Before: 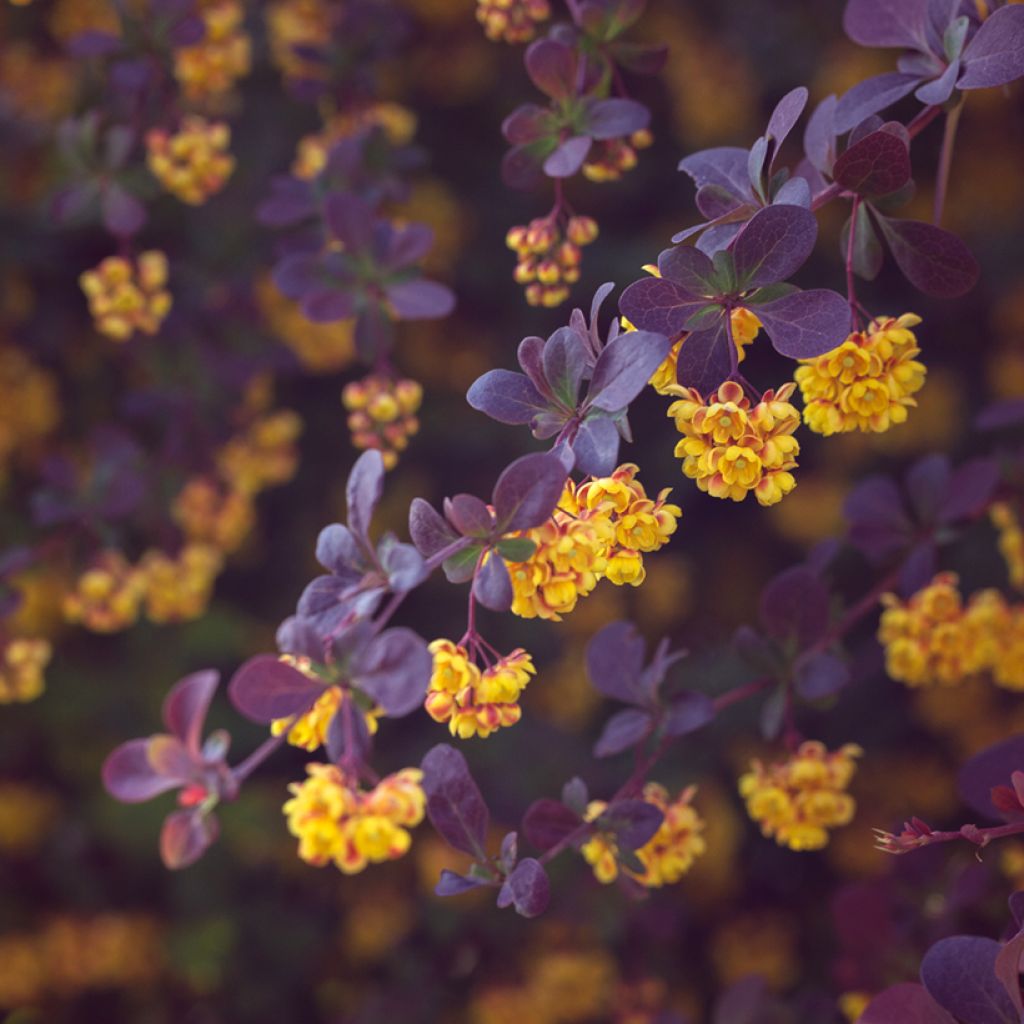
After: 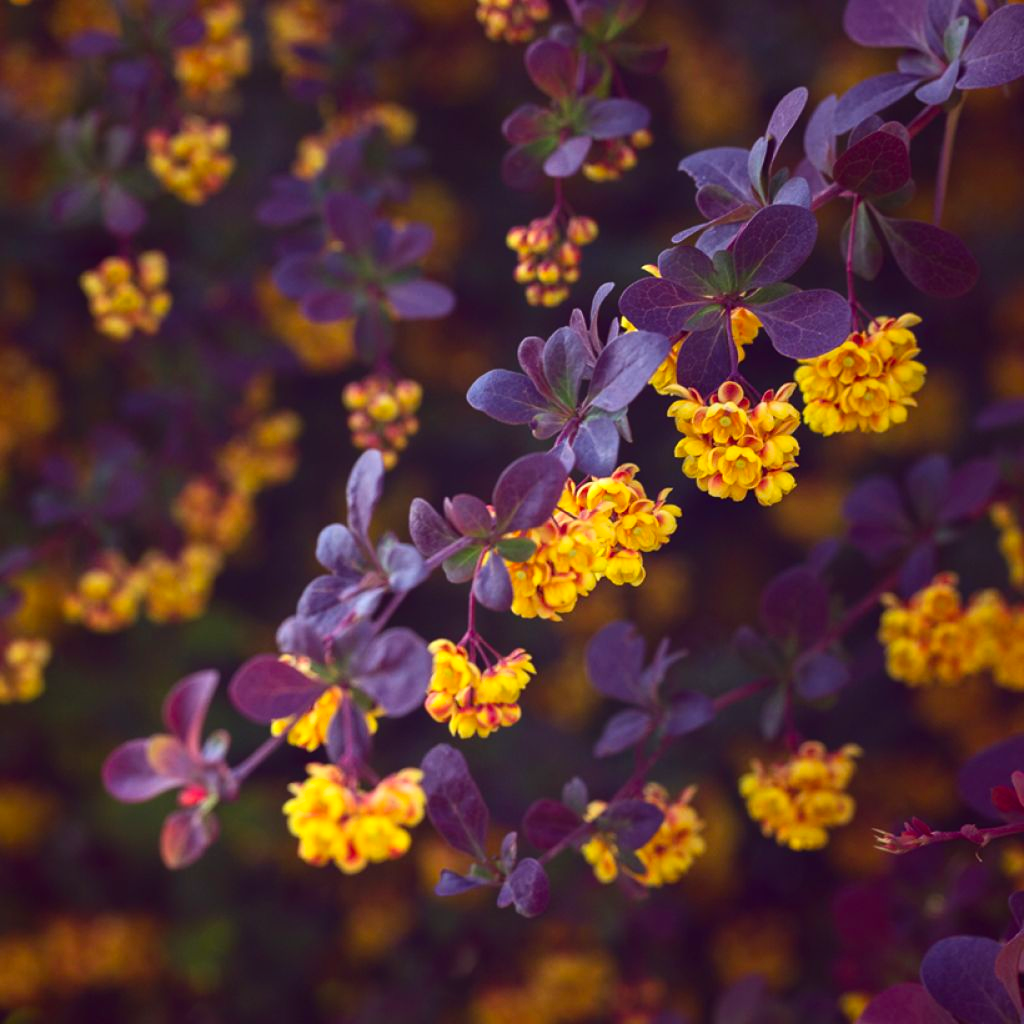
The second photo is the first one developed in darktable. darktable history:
contrast brightness saturation: contrast 0.171, saturation 0.302
